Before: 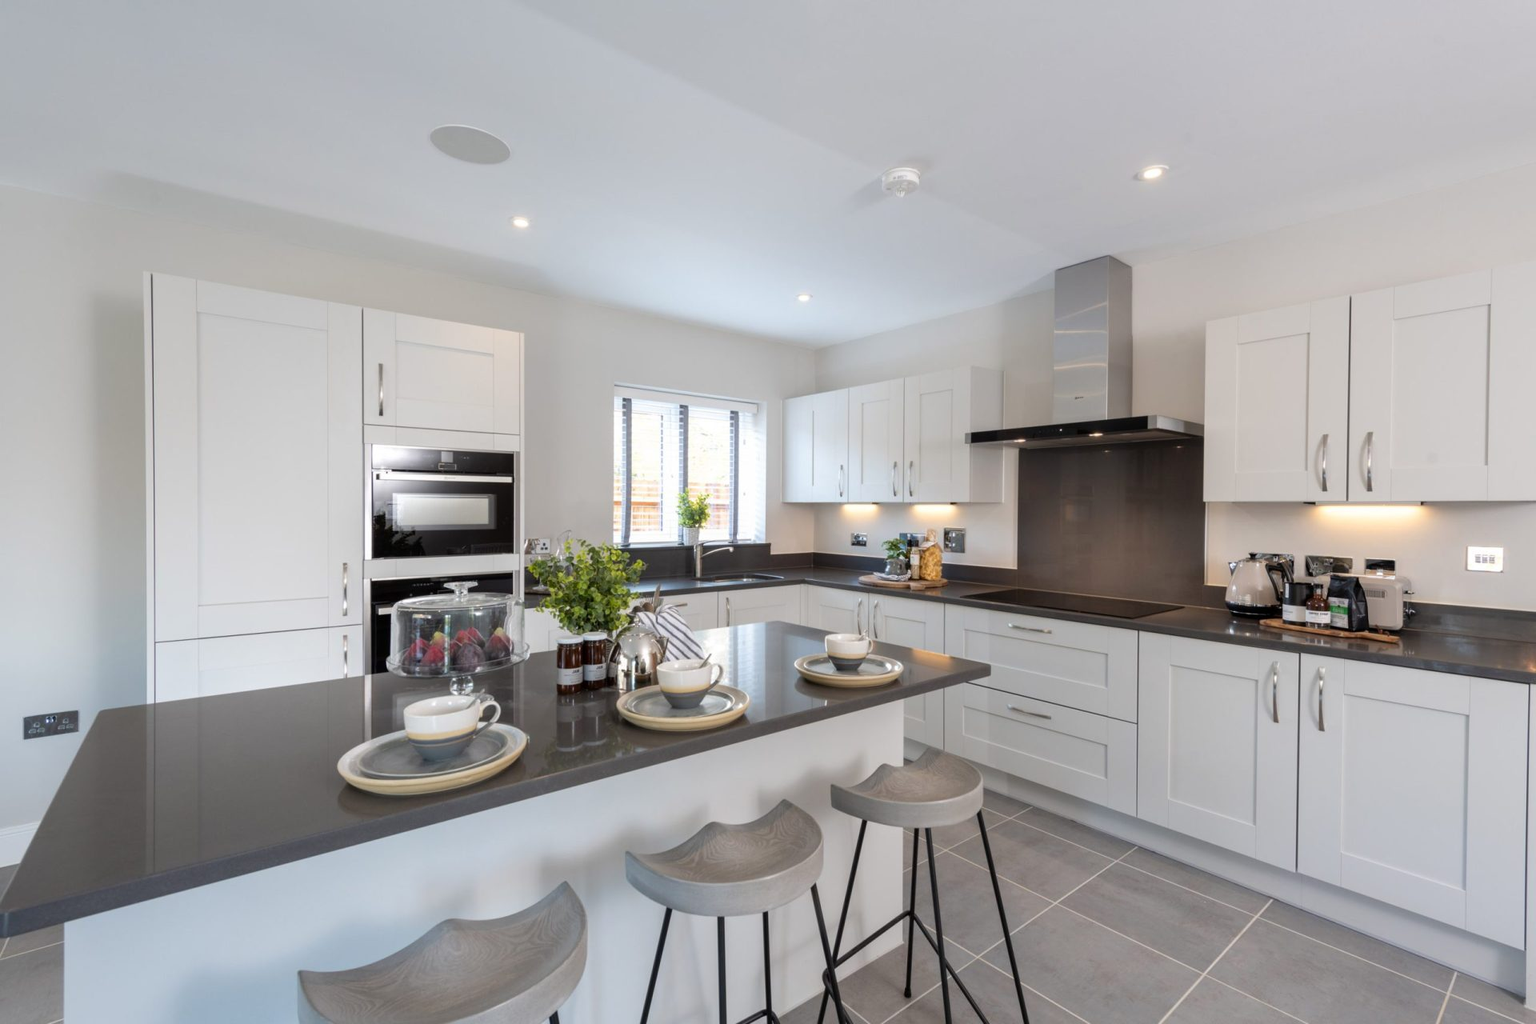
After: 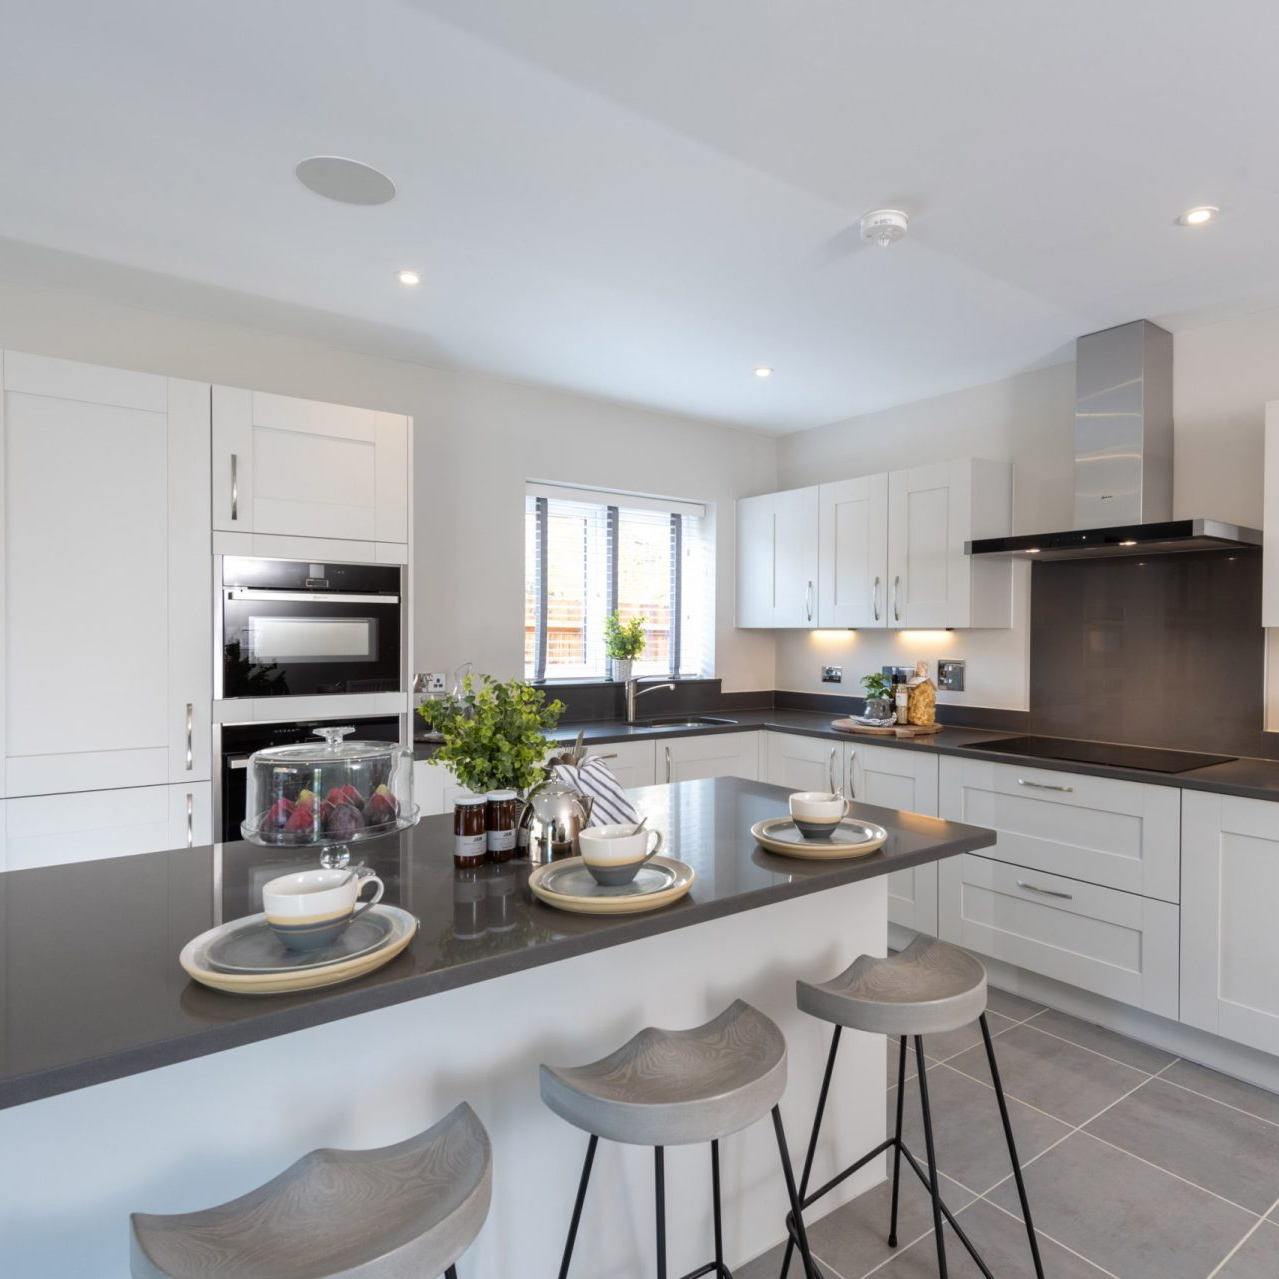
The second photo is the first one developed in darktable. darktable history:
crop and rotate: left 12.648%, right 20.685%
